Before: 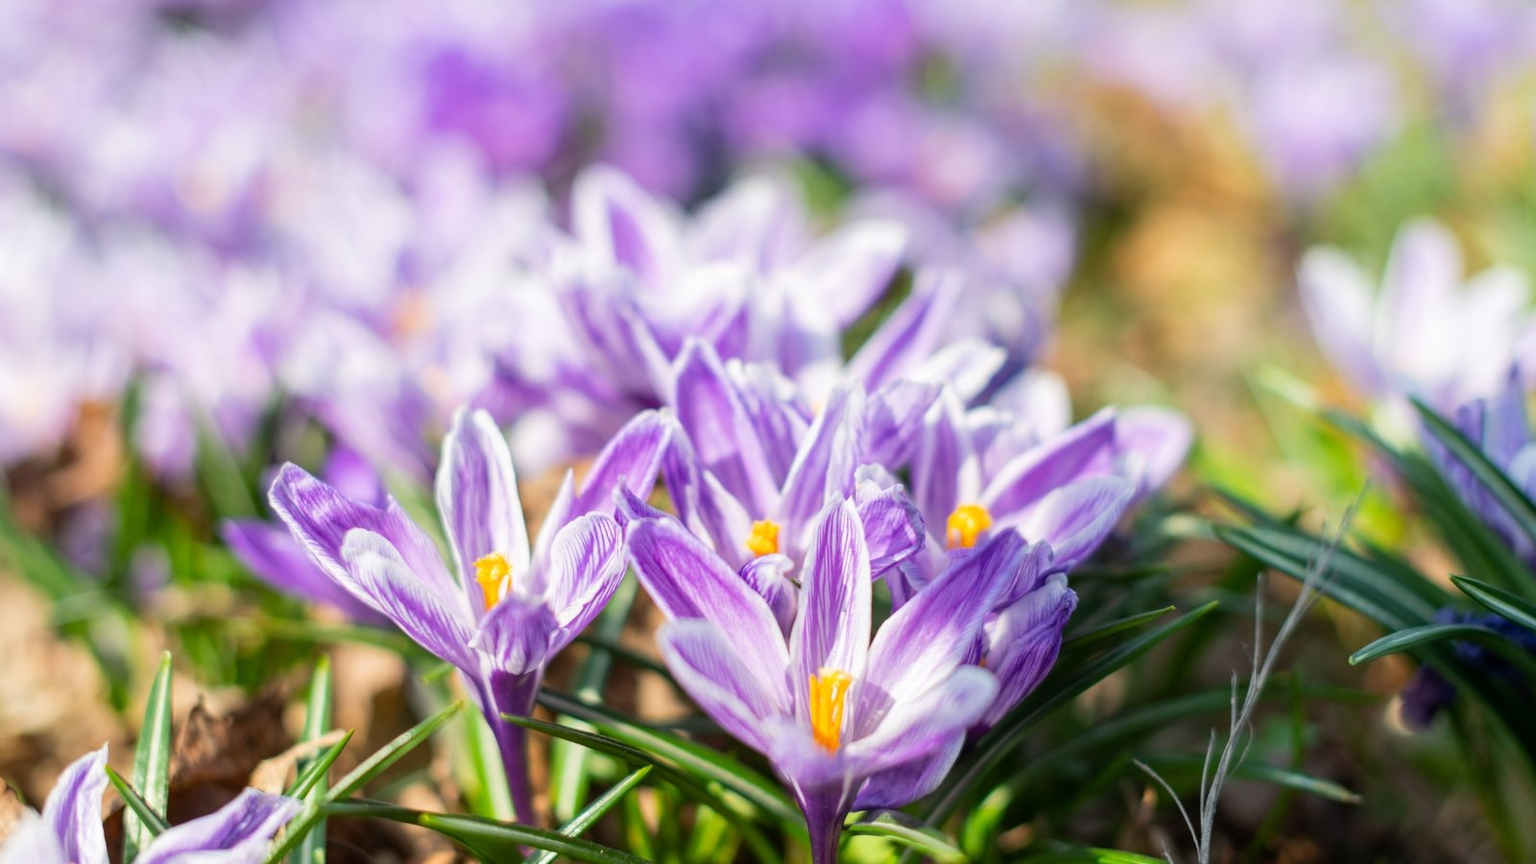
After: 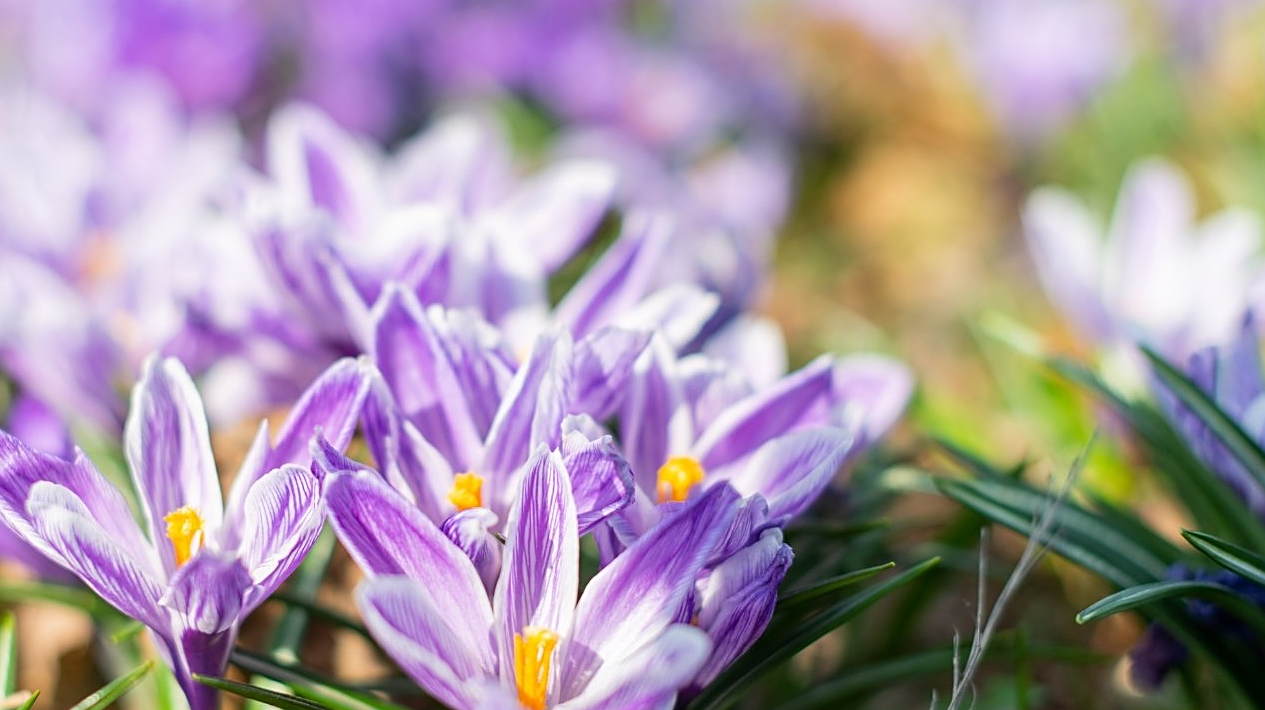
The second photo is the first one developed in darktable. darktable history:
sharpen: on, module defaults
crop and rotate: left 20.586%, top 7.74%, right 0.333%, bottom 13.299%
